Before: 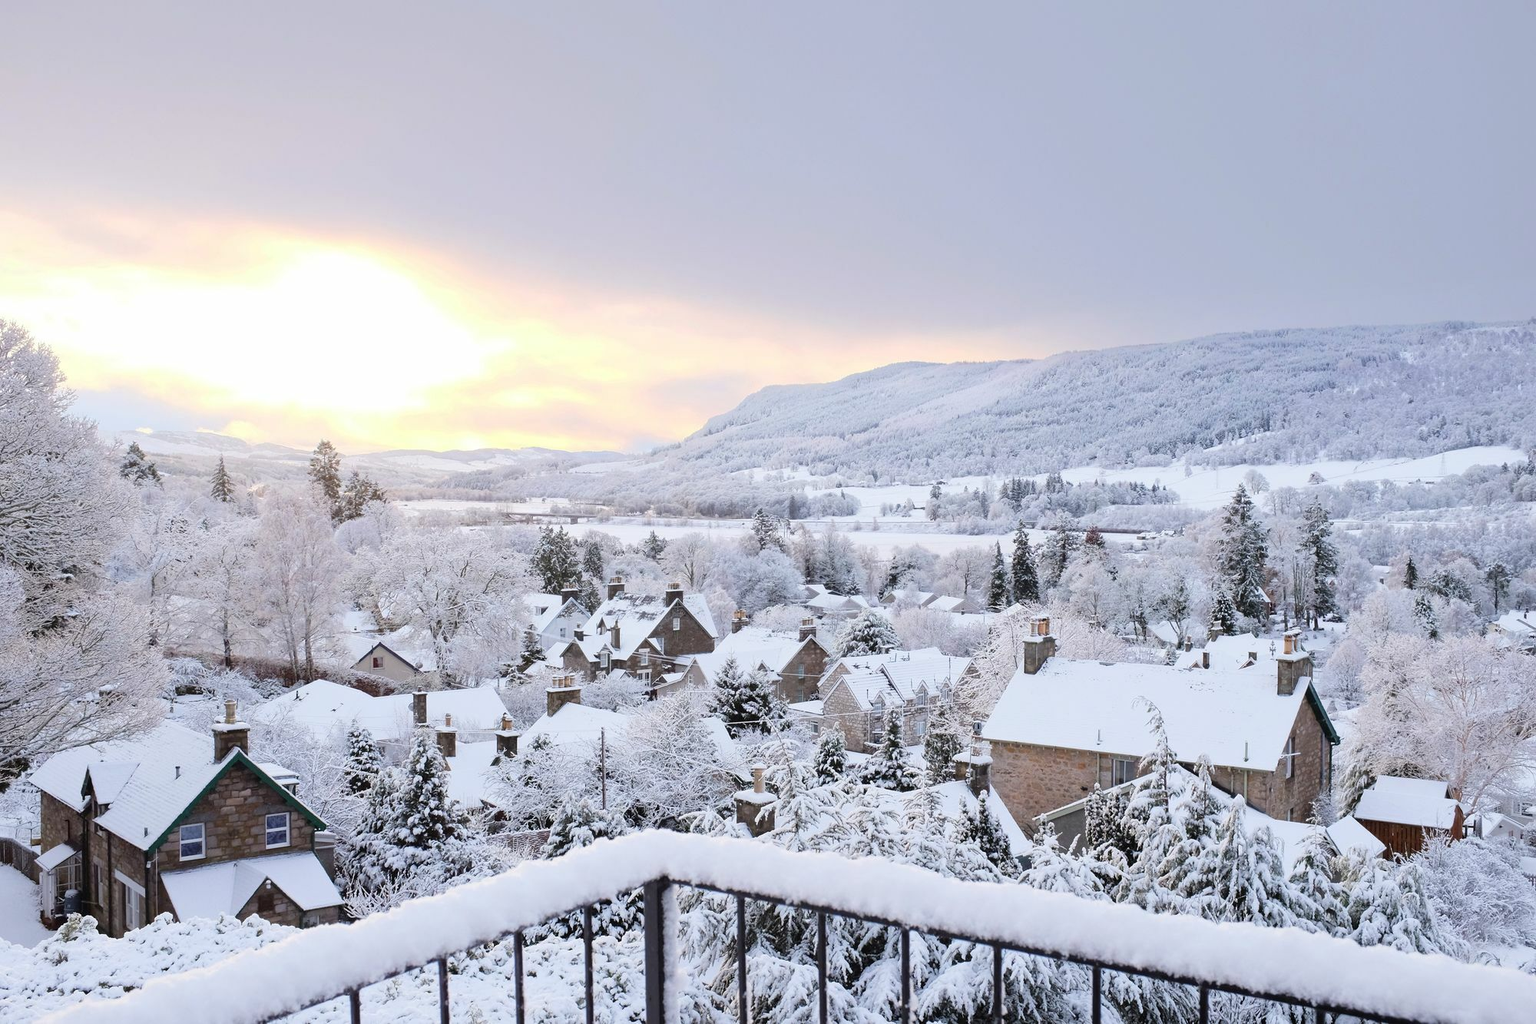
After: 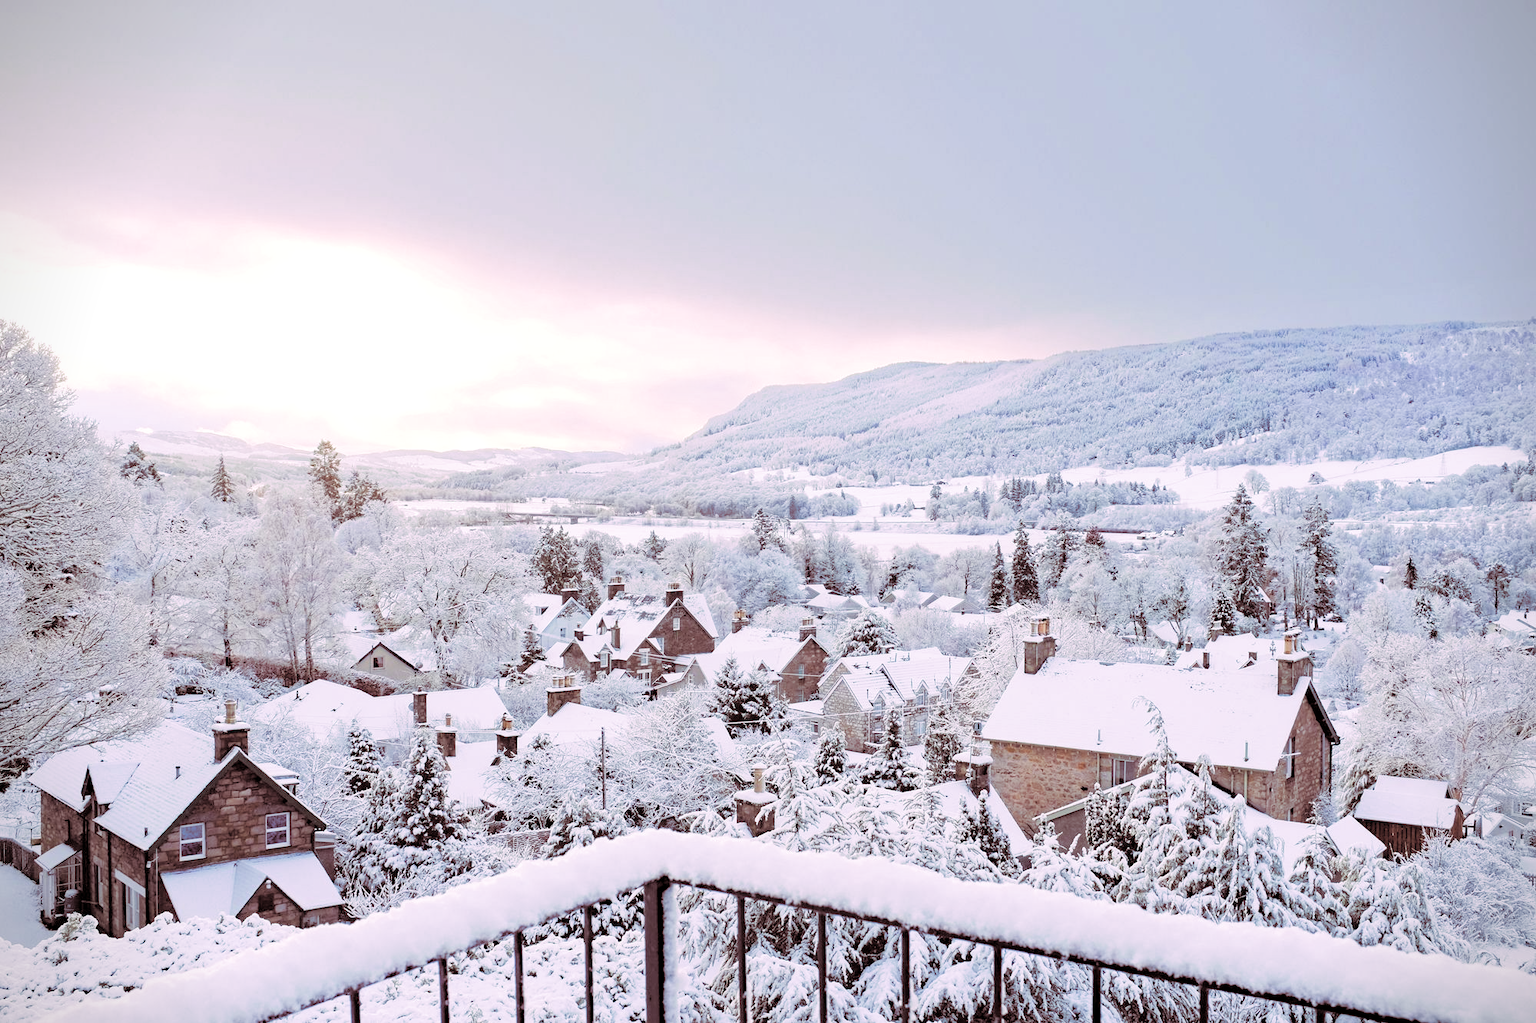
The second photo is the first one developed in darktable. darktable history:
local contrast: highlights 100%, shadows 100%, detail 120%, midtone range 0.2
haze removal: strength 0.29, distance 0.25, compatibility mode true, adaptive false
filmic: grey point source 18, black point source -8.65, white point source 2.45, grey point target 18, white point target 100, output power 2.2, latitude stops 2, contrast 1.5, saturation 100, global saturation 100
vignetting: fall-off start 91.19%
split-toning: highlights › hue 298.8°, highlights › saturation 0.73, compress 41.76%
contrast brightness saturation: brightness 0.28
vibrance: on, module defaults
